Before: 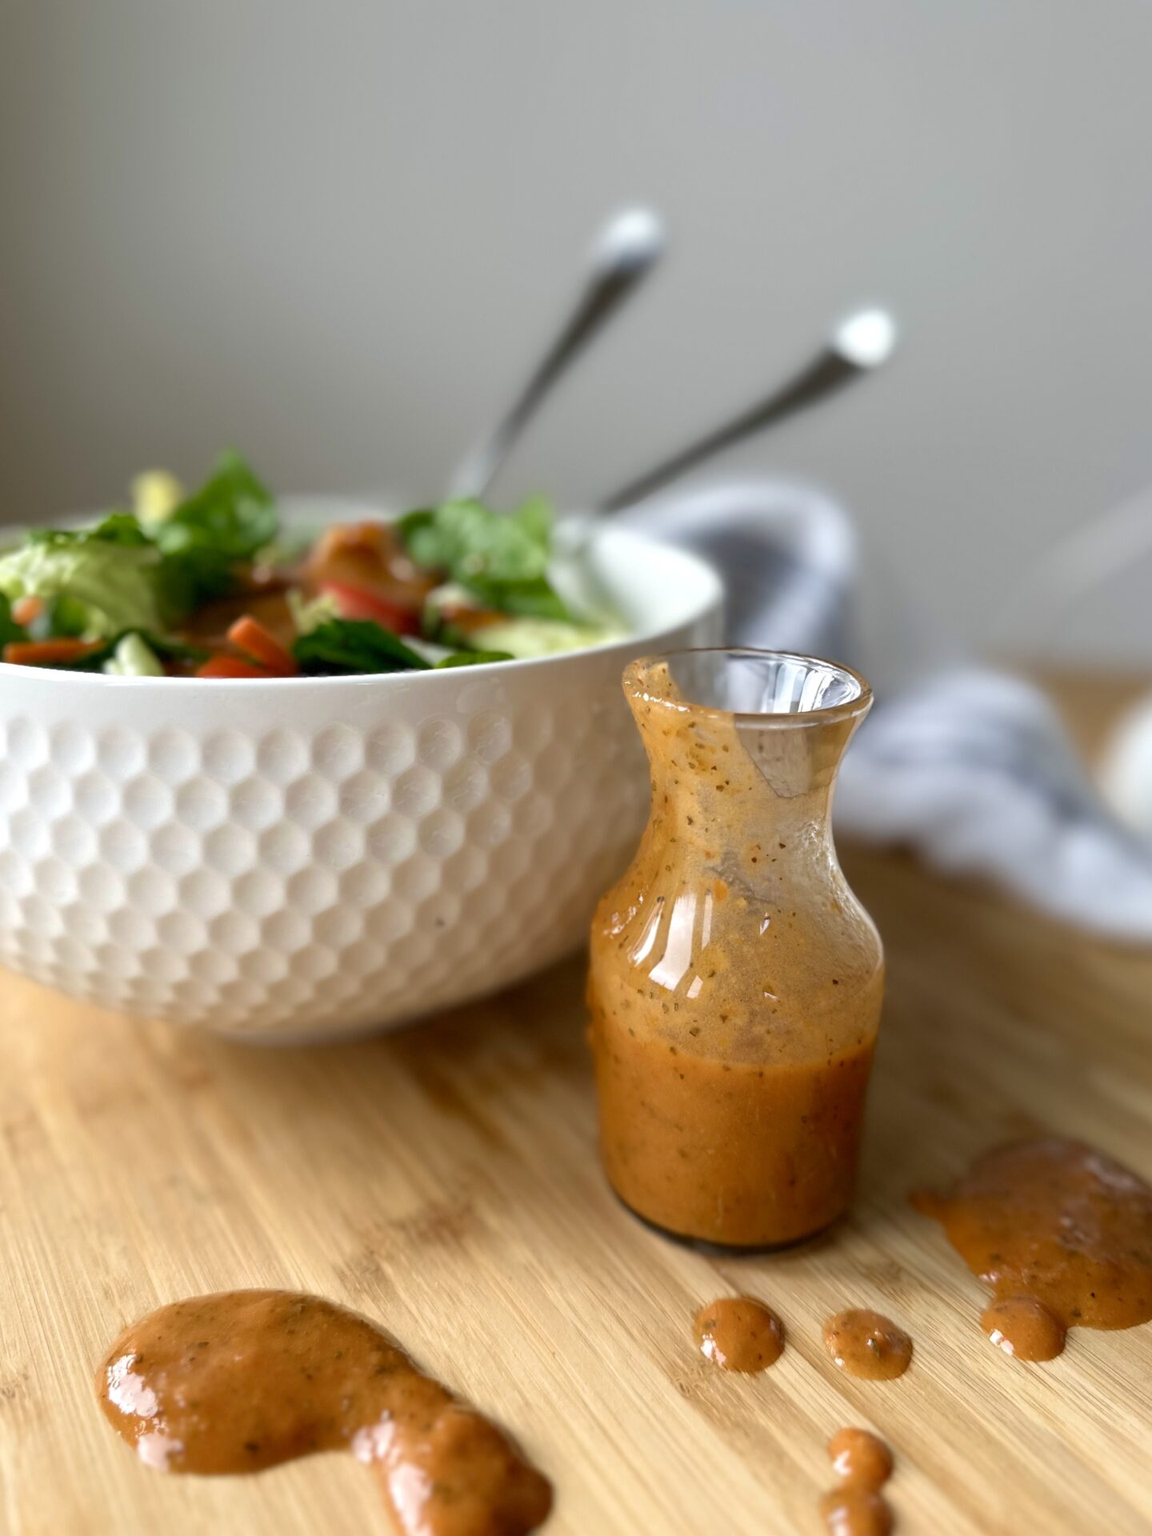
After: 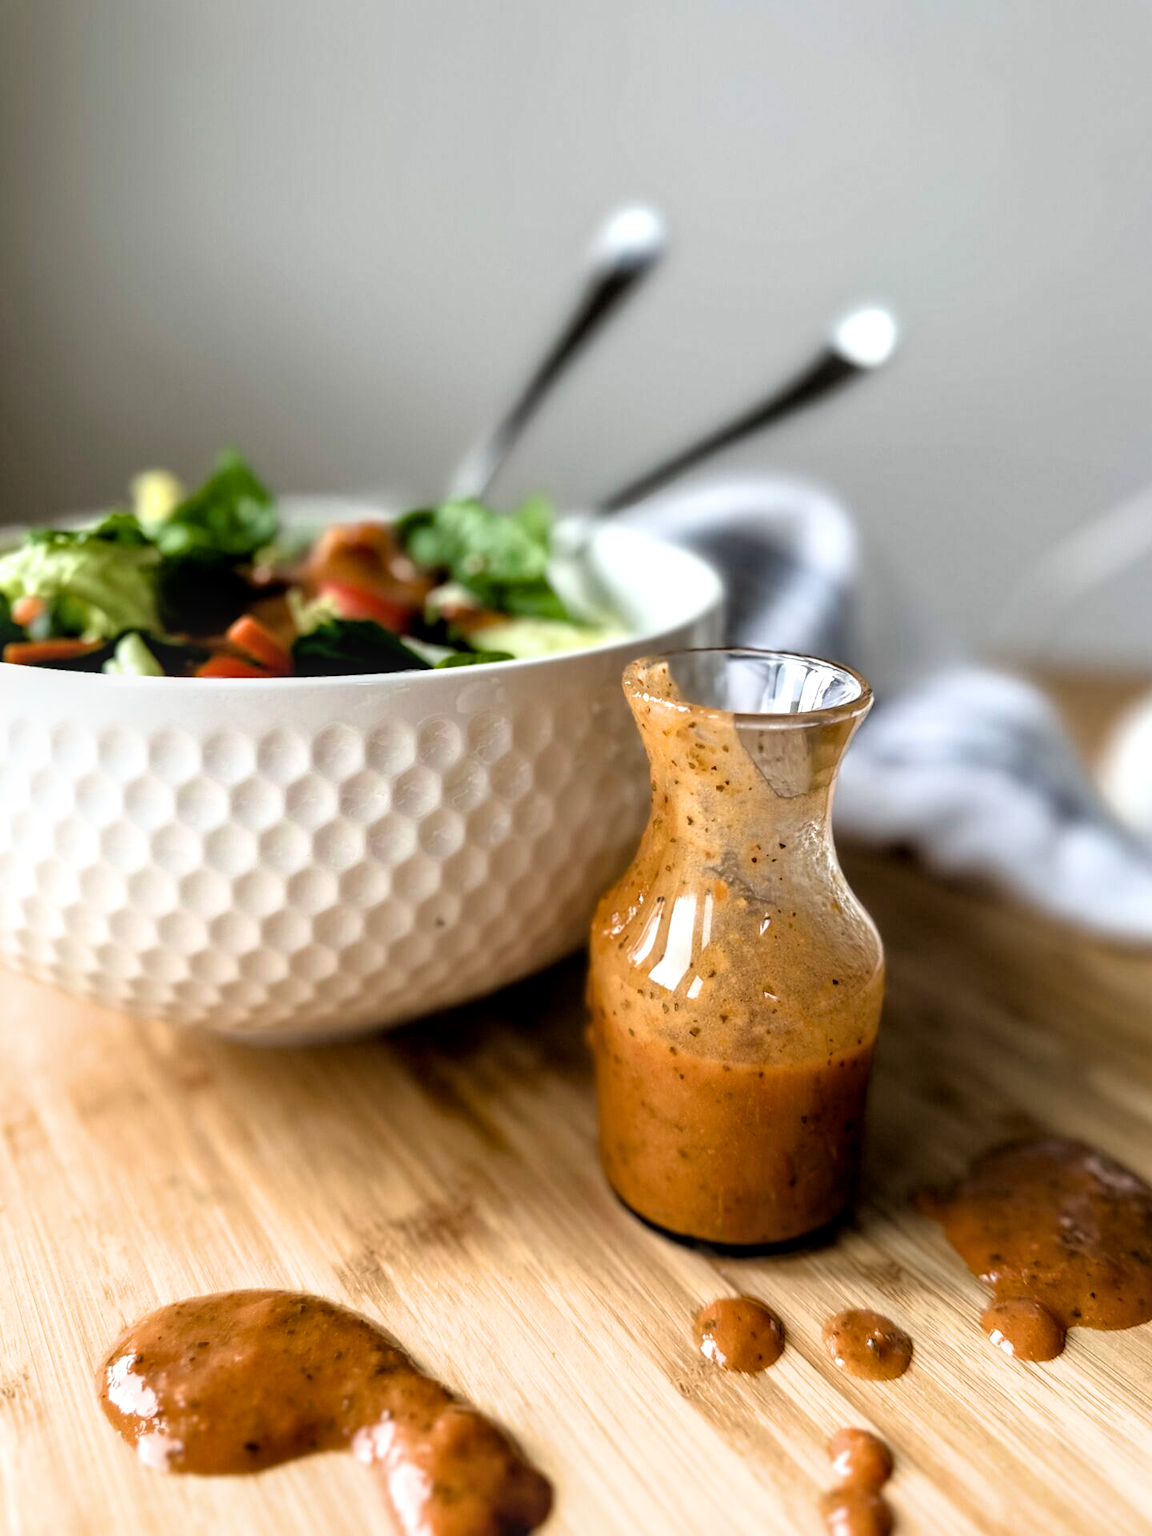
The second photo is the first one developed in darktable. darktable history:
local contrast: on, module defaults
filmic rgb: black relative exposure -3.57 EV, white relative exposure 2.29 EV, hardness 3.41
